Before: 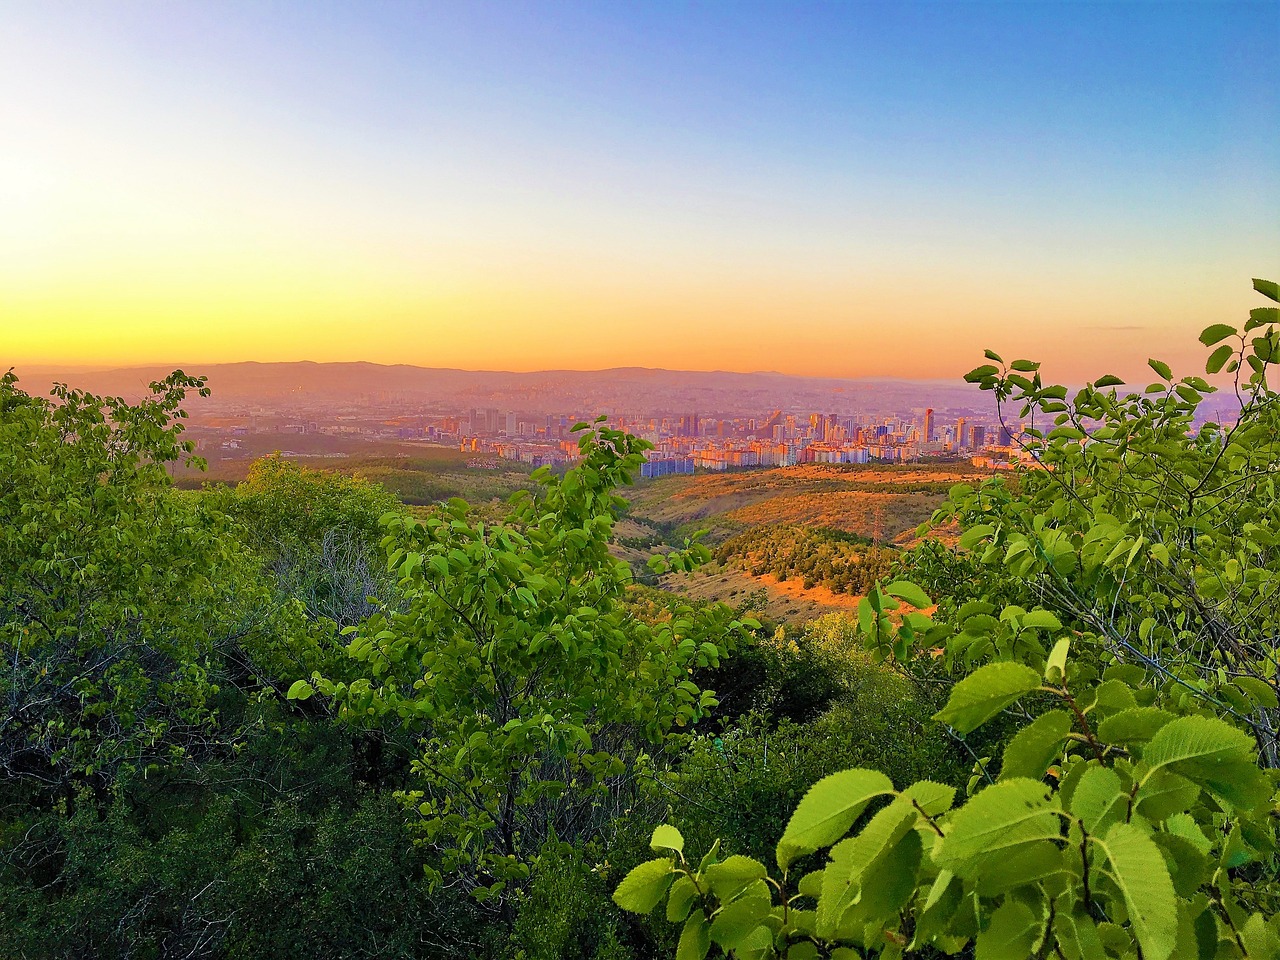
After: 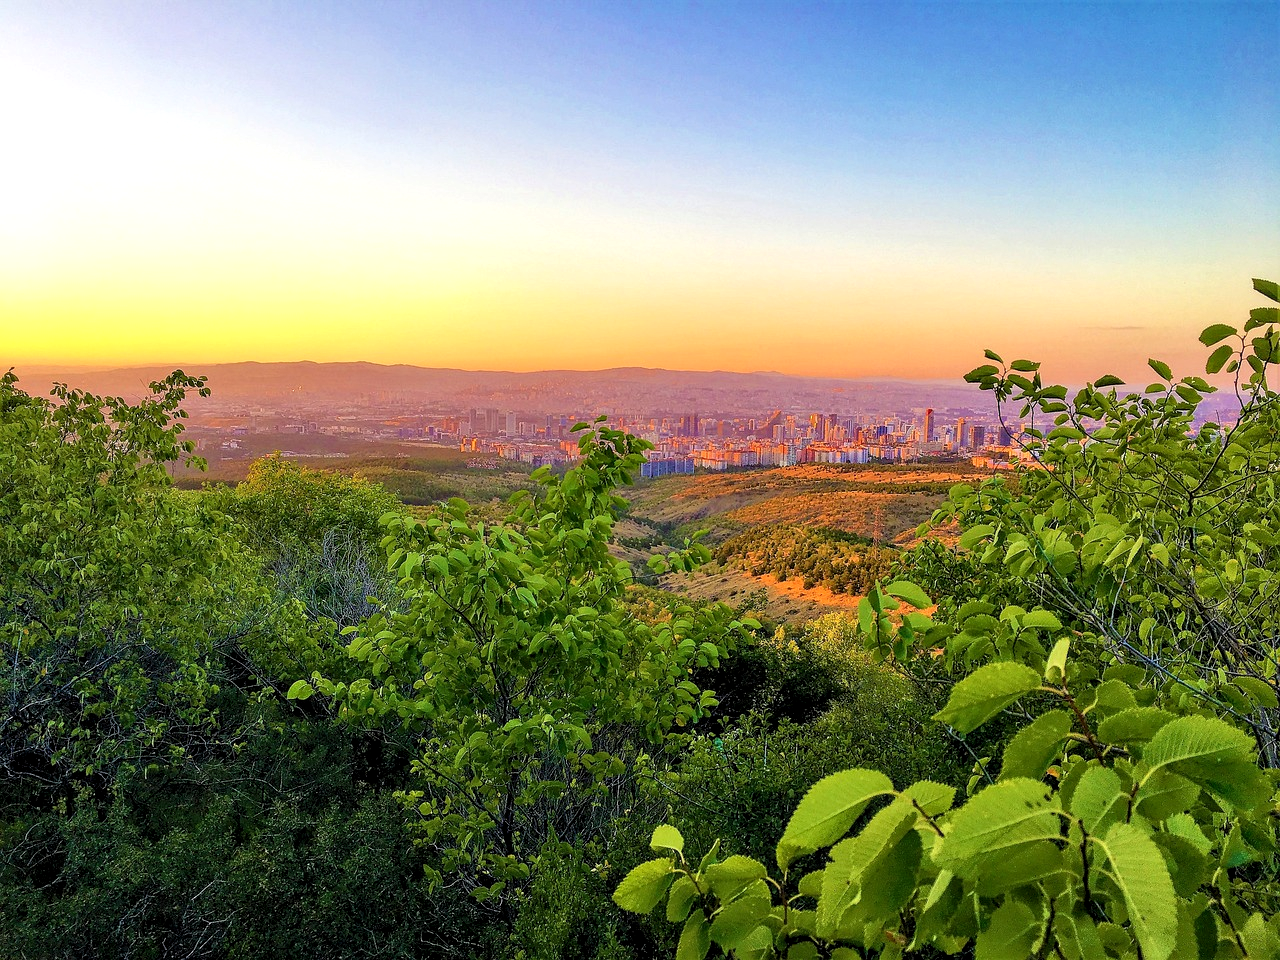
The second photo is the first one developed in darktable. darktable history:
local contrast: detail 130%
levels: levels [0.016, 0.484, 0.953]
